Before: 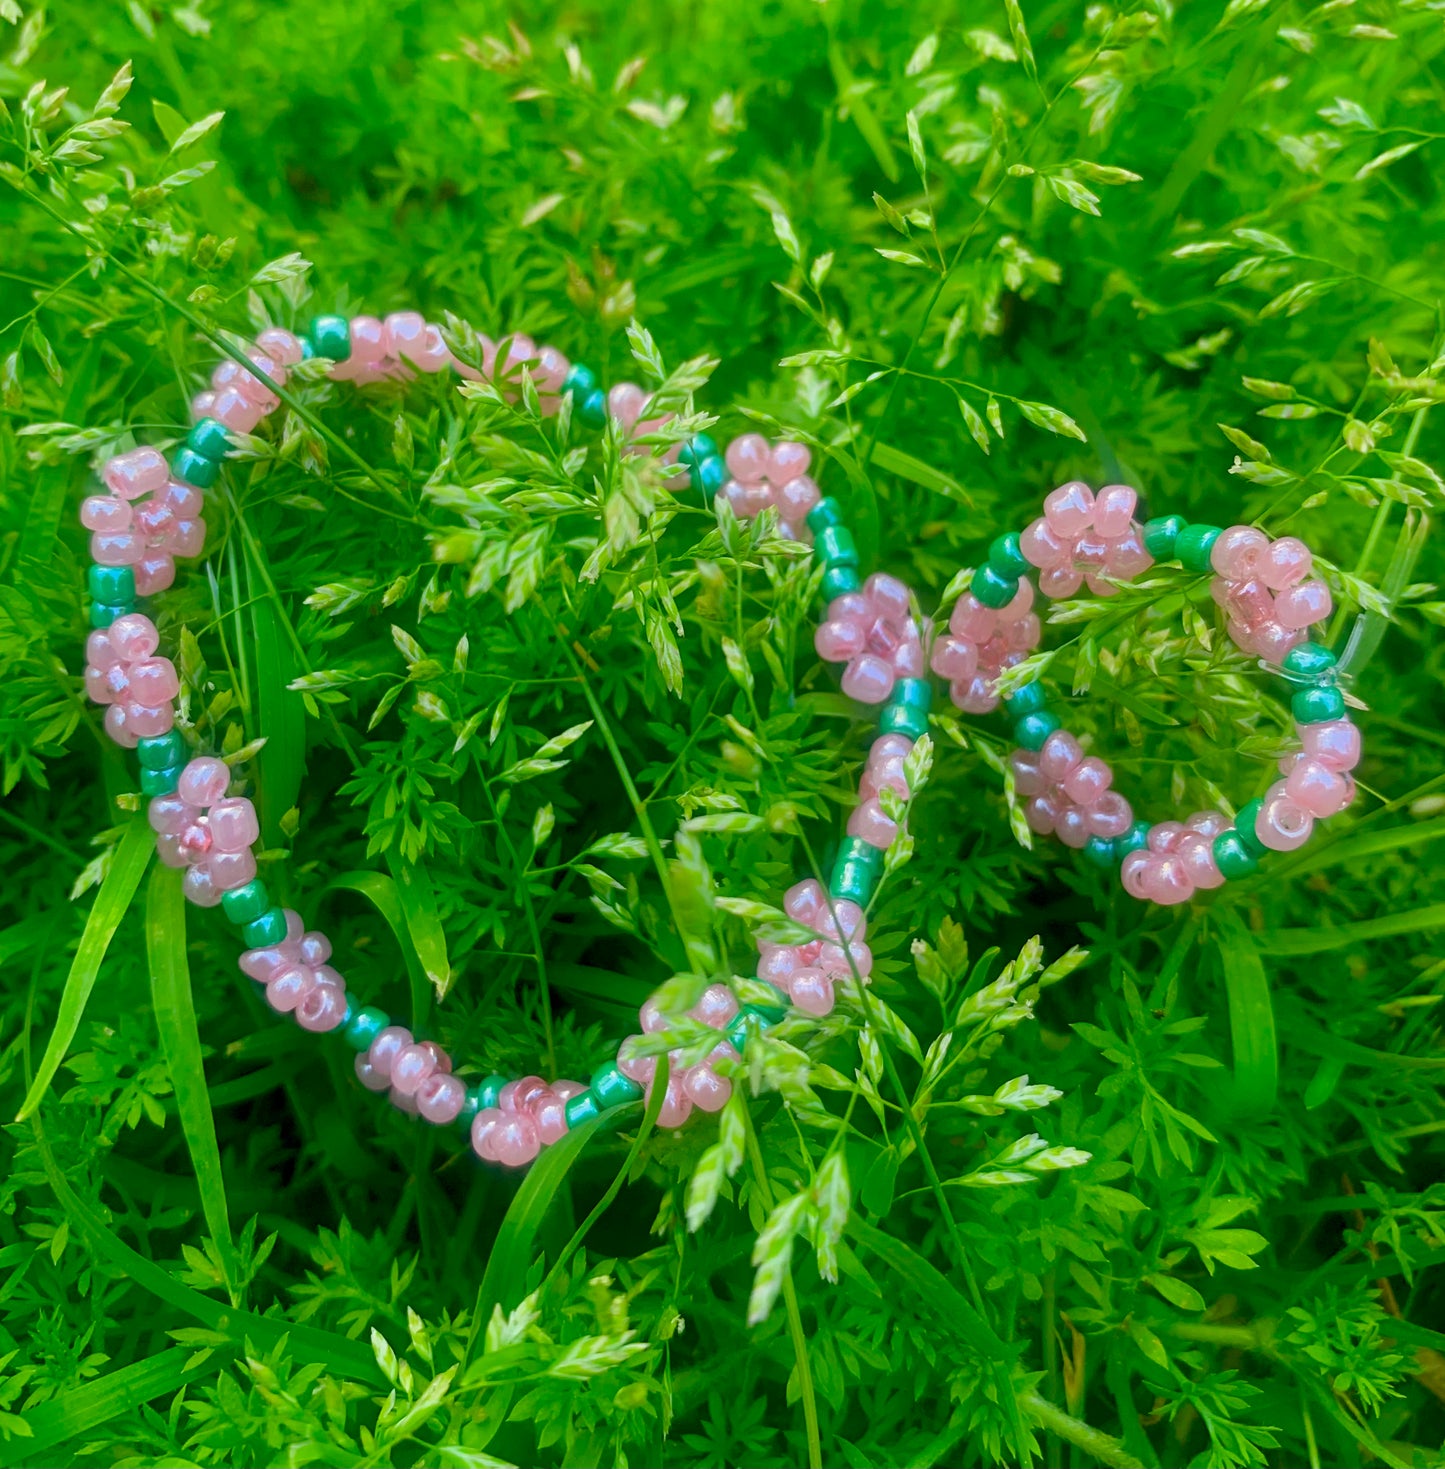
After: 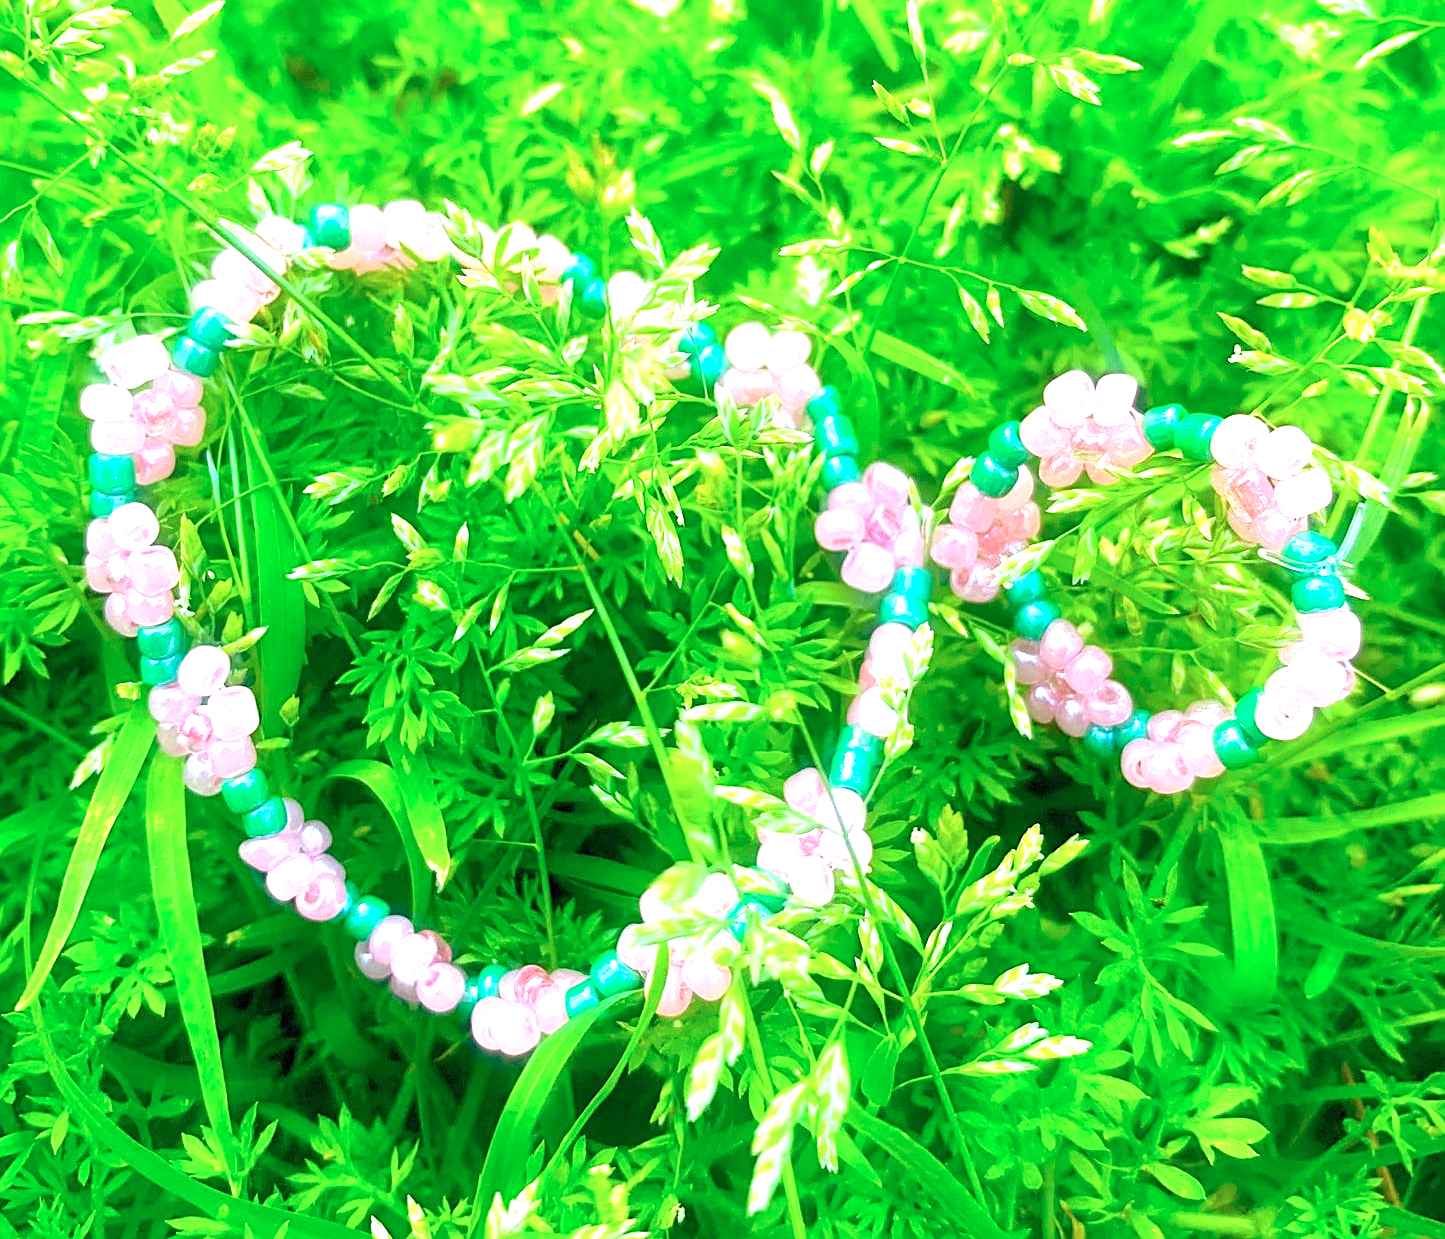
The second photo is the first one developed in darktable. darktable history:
crop: top 7.566%, bottom 8.065%
sharpen: on, module defaults
color calibration: illuminant as shot in camera, x 0.358, y 0.373, temperature 4628.91 K
exposure: black level correction 0, exposure 1.757 EV, compensate highlight preservation false
